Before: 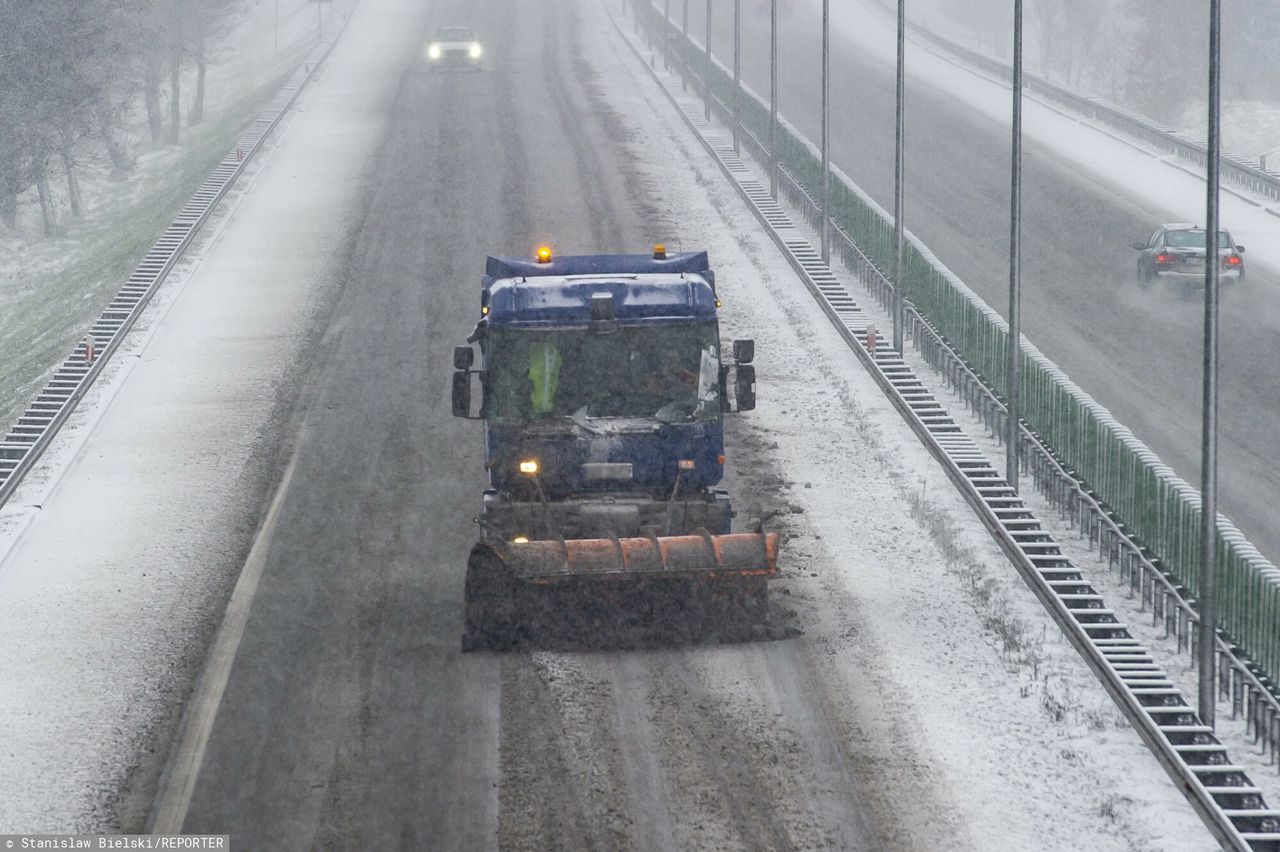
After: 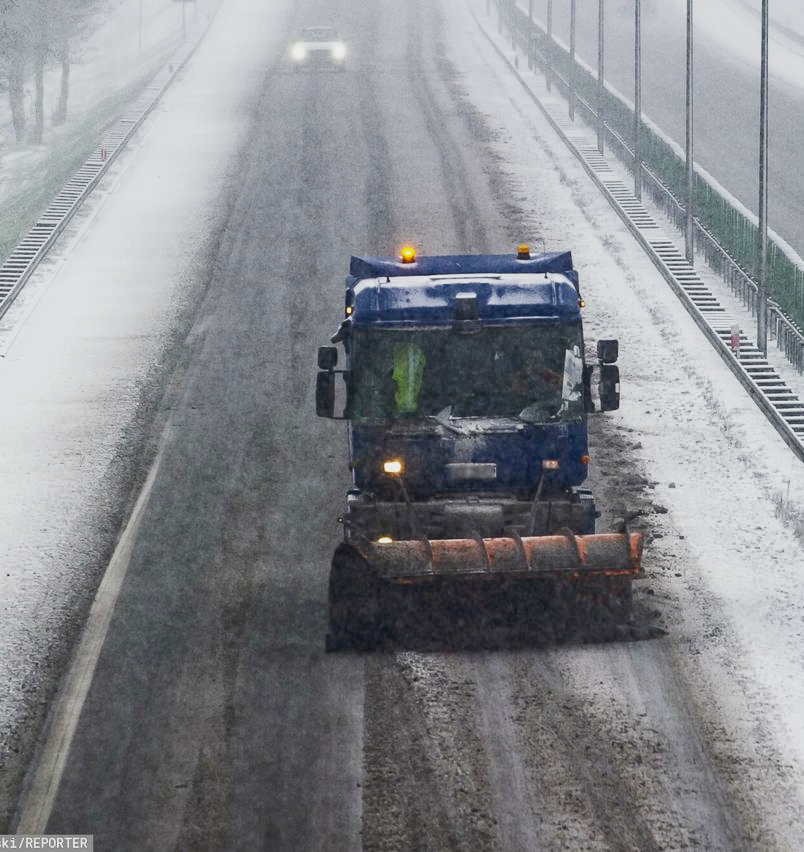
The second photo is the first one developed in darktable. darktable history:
crop: left 10.63%, right 26.494%
contrast brightness saturation: contrast 0.097, brightness -0.269, saturation 0.144
base curve: curves: ch0 [(0, 0) (0.088, 0.125) (0.176, 0.251) (0.354, 0.501) (0.613, 0.749) (1, 0.877)], preserve colors none
